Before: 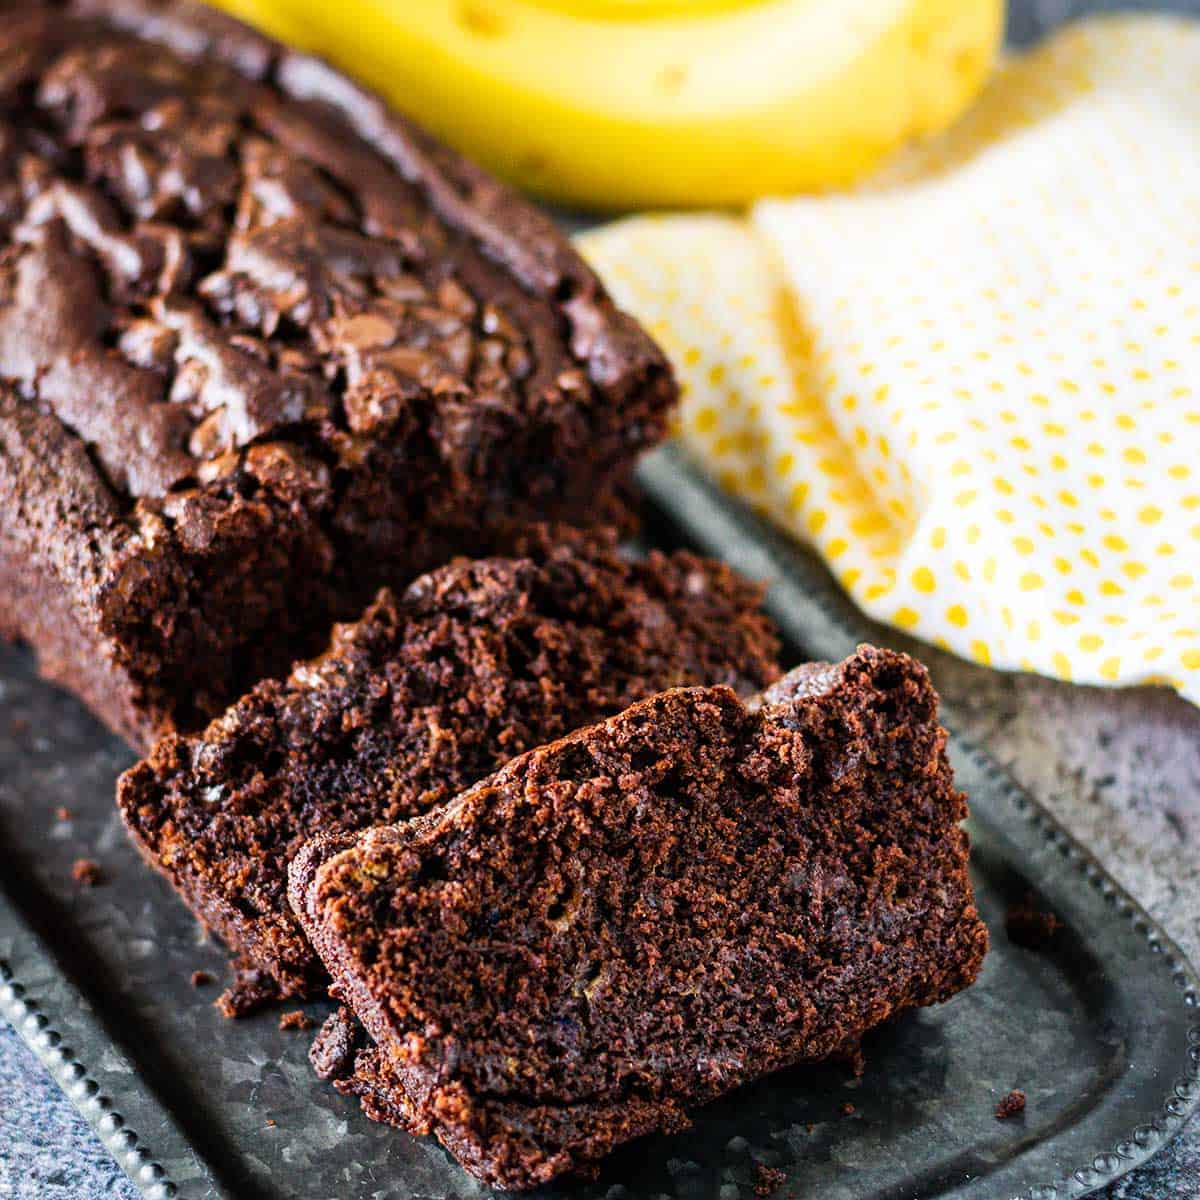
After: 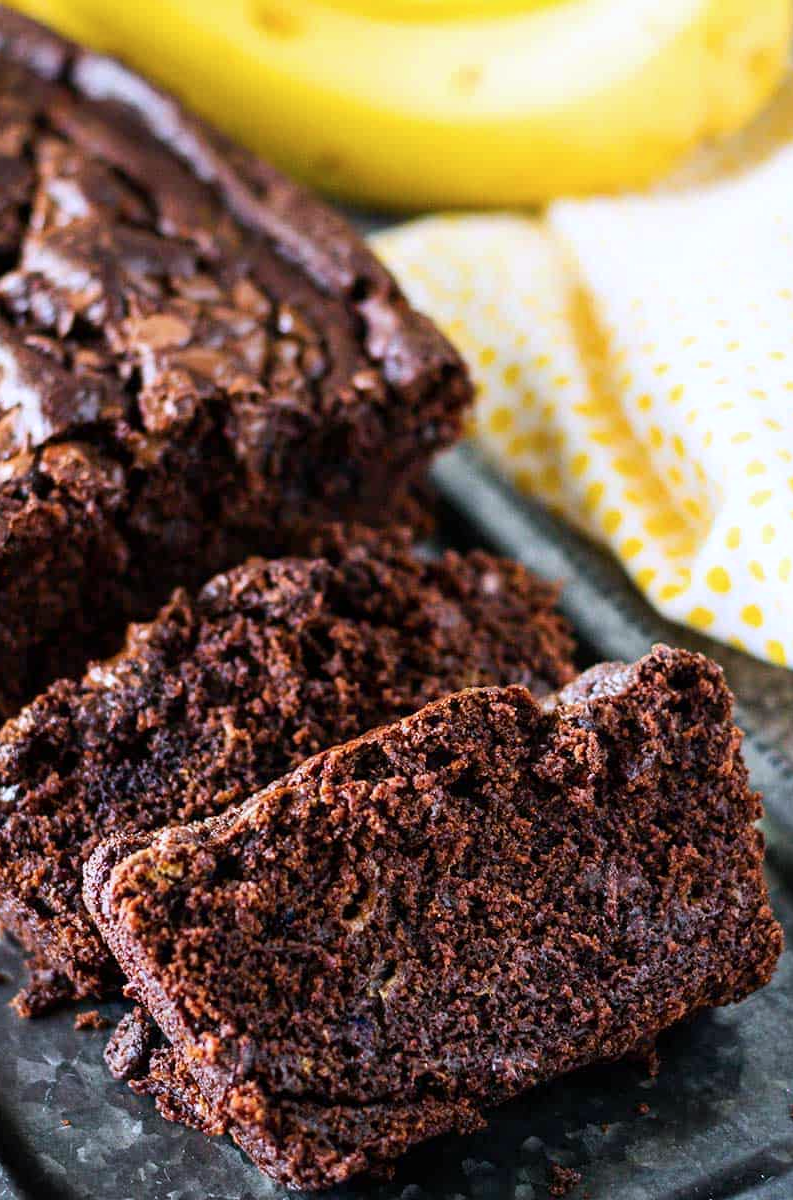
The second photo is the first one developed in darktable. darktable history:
crop: left 17.165%, right 16.689%
color calibration: illuminant as shot in camera, x 0.358, y 0.373, temperature 4628.91 K
